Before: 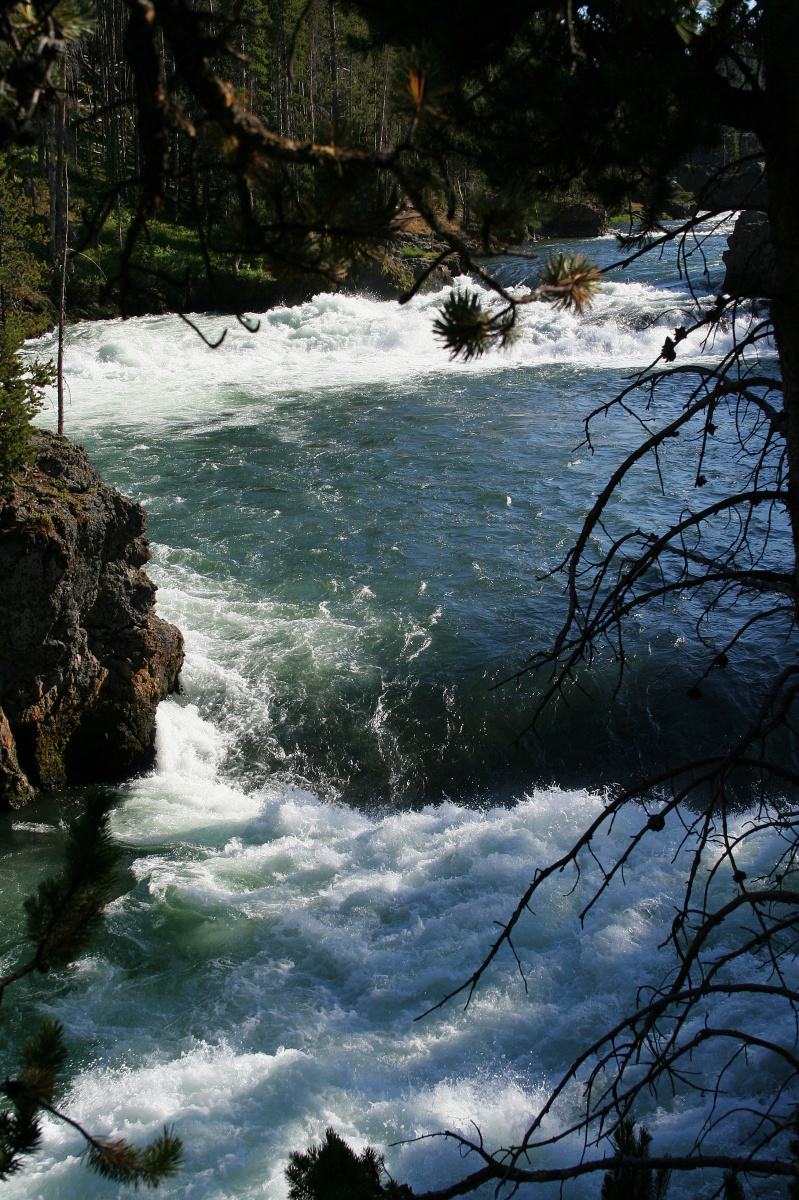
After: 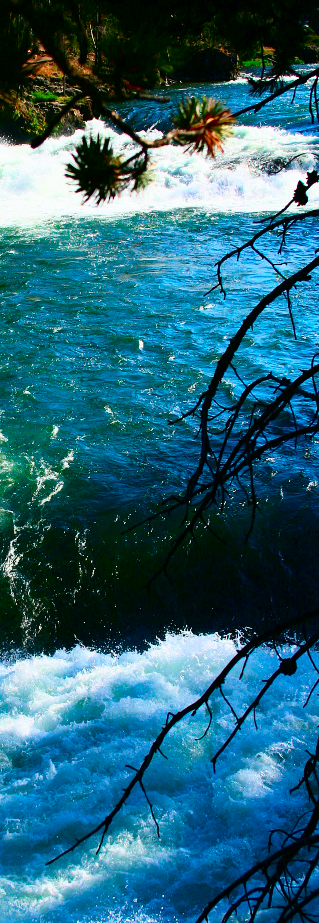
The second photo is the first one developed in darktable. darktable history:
shadows and highlights: radius 335.65, shadows 65.07, highlights 4.63, compress 87.6%, soften with gaussian
crop: left 46.115%, top 13.064%, right 13.95%, bottom 9.938%
tone curve: curves: ch0 [(0, 0) (0.051, 0.027) (0.096, 0.071) (0.219, 0.248) (0.428, 0.52) (0.596, 0.713) (0.727, 0.823) (0.859, 0.924) (1, 1)]; ch1 [(0, 0) (0.1, 0.038) (0.318, 0.221) (0.413, 0.325) (0.454, 0.41) (0.493, 0.478) (0.503, 0.501) (0.516, 0.515) (0.548, 0.575) (0.561, 0.596) (0.594, 0.647) (0.666, 0.701) (1, 1)]; ch2 [(0, 0) (0.453, 0.44) (0.479, 0.476) (0.504, 0.5) (0.52, 0.526) (0.557, 0.585) (0.583, 0.608) (0.824, 0.815) (1, 1)], color space Lab, independent channels, preserve colors none
contrast brightness saturation: contrast 0.262, brightness 0.023, saturation 0.861
